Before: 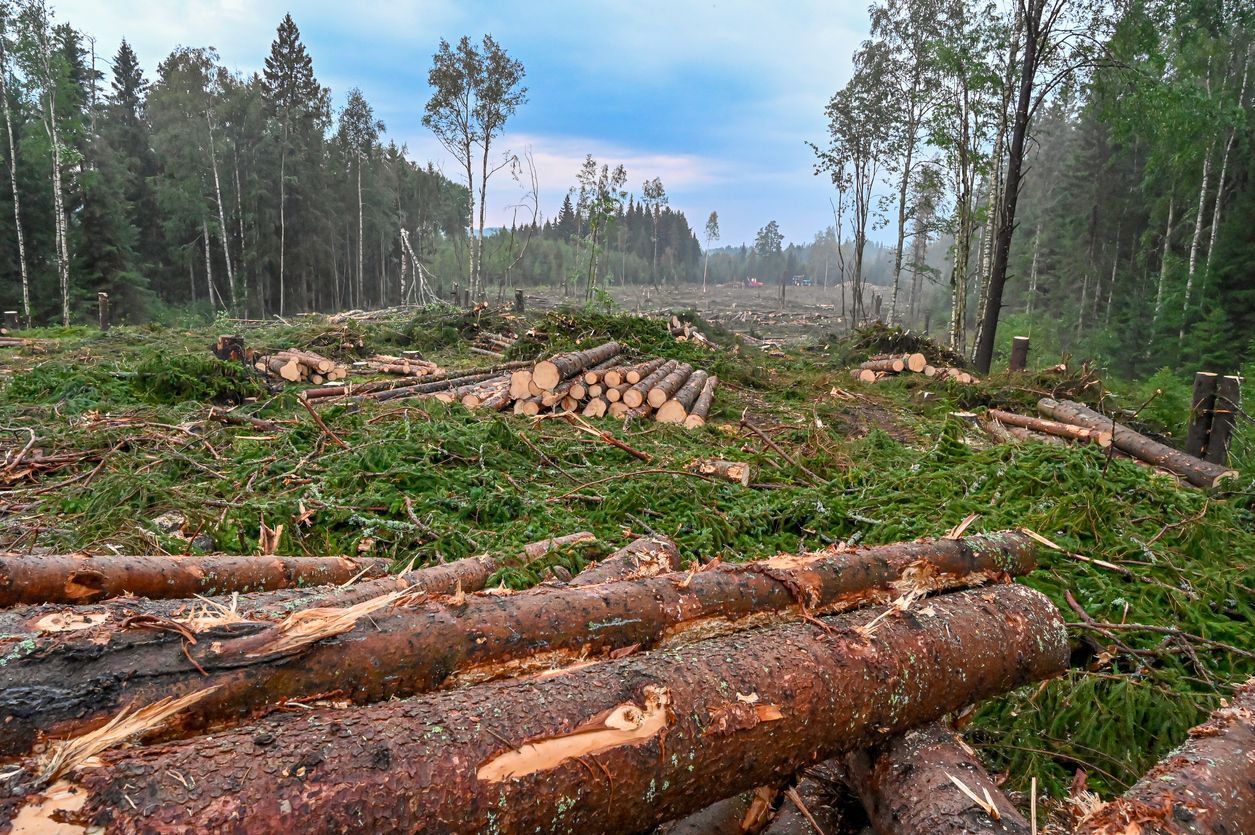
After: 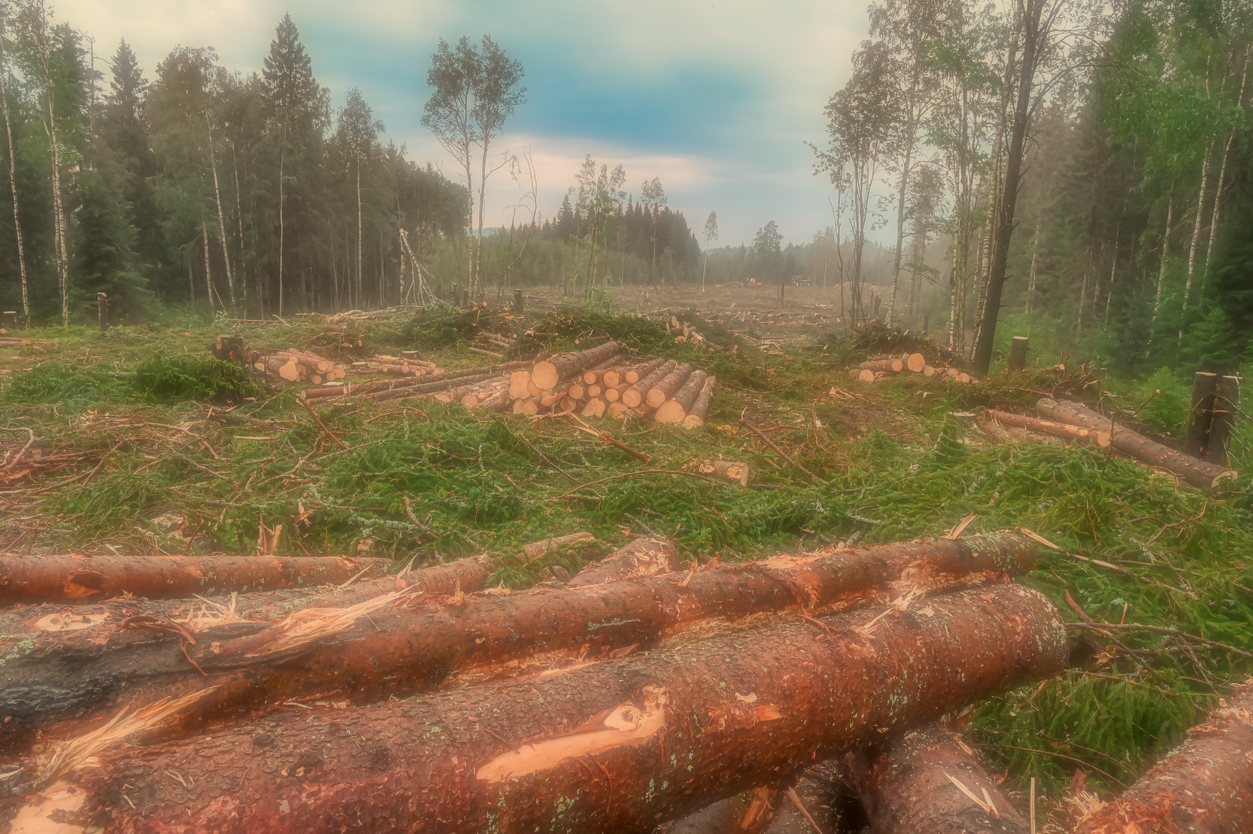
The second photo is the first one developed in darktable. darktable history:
soften: on, module defaults
tone equalizer: -8 EV 0.25 EV, -7 EV 0.417 EV, -6 EV 0.417 EV, -5 EV 0.25 EV, -3 EV -0.25 EV, -2 EV -0.417 EV, -1 EV -0.417 EV, +0 EV -0.25 EV, edges refinement/feathering 500, mask exposure compensation -1.57 EV, preserve details guided filter
crop and rotate: left 0.126%
white balance: red 1.138, green 0.996, blue 0.812
local contrast: on, module defaults
